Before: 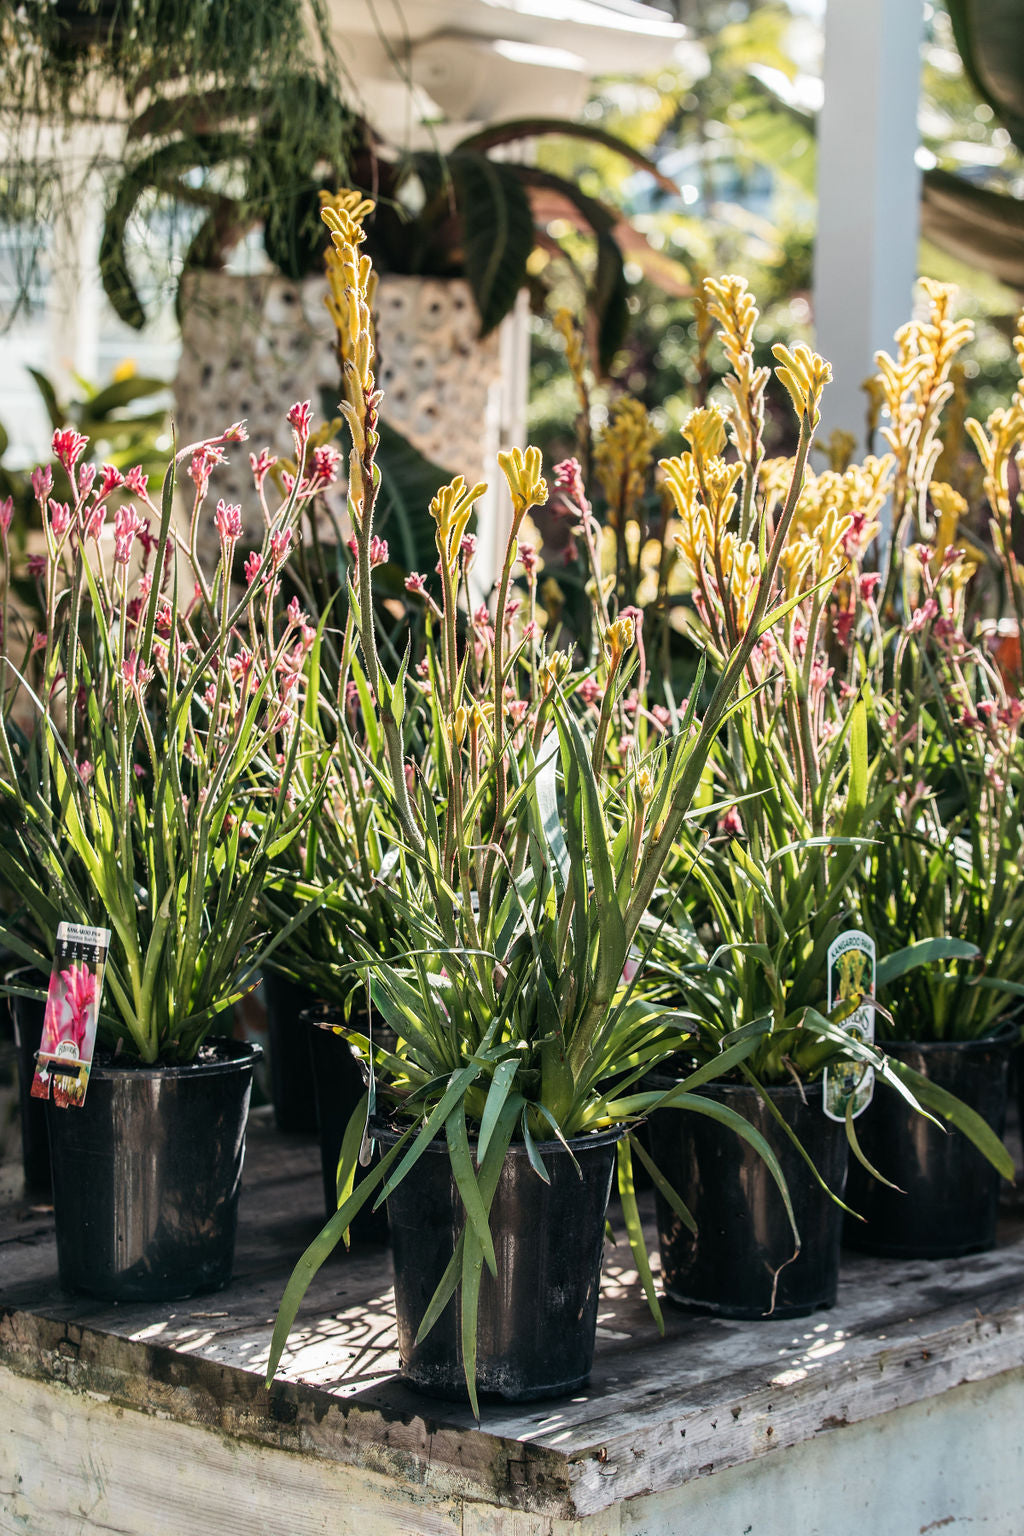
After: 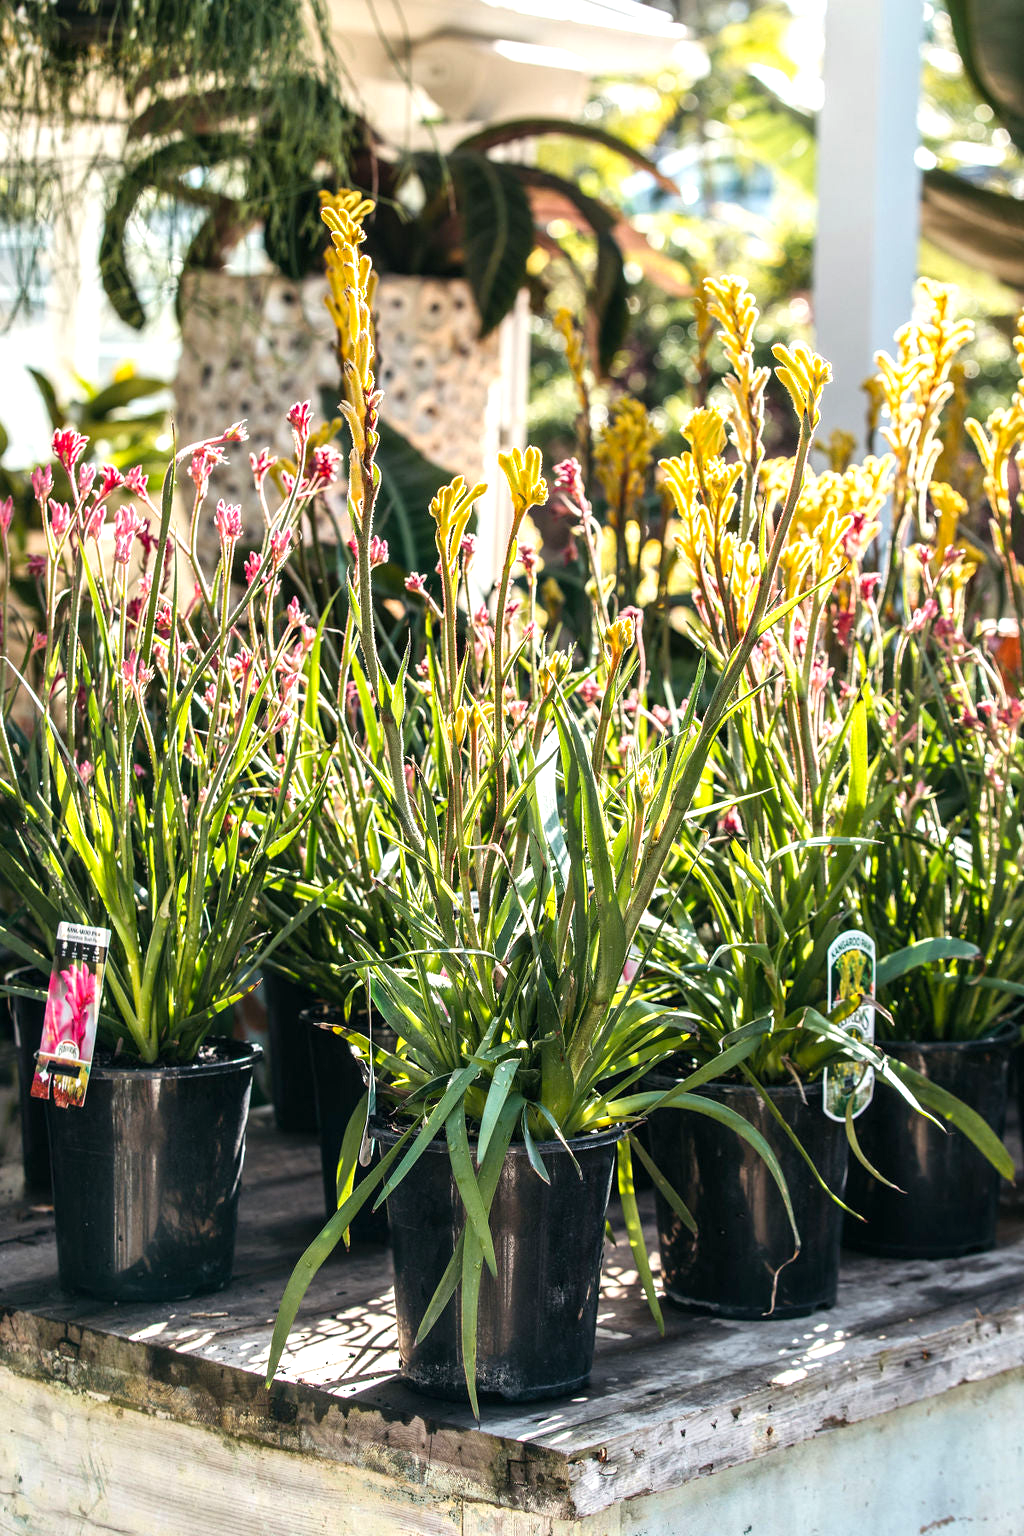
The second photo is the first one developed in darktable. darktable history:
exposure: exposure 0.563 EV, compensate exposure bias true, compensate highlight preservation false
color balance rgb: perceptual saturation grading › global saturation 19.959%
contrast brightness saturation: saturation -0.053
